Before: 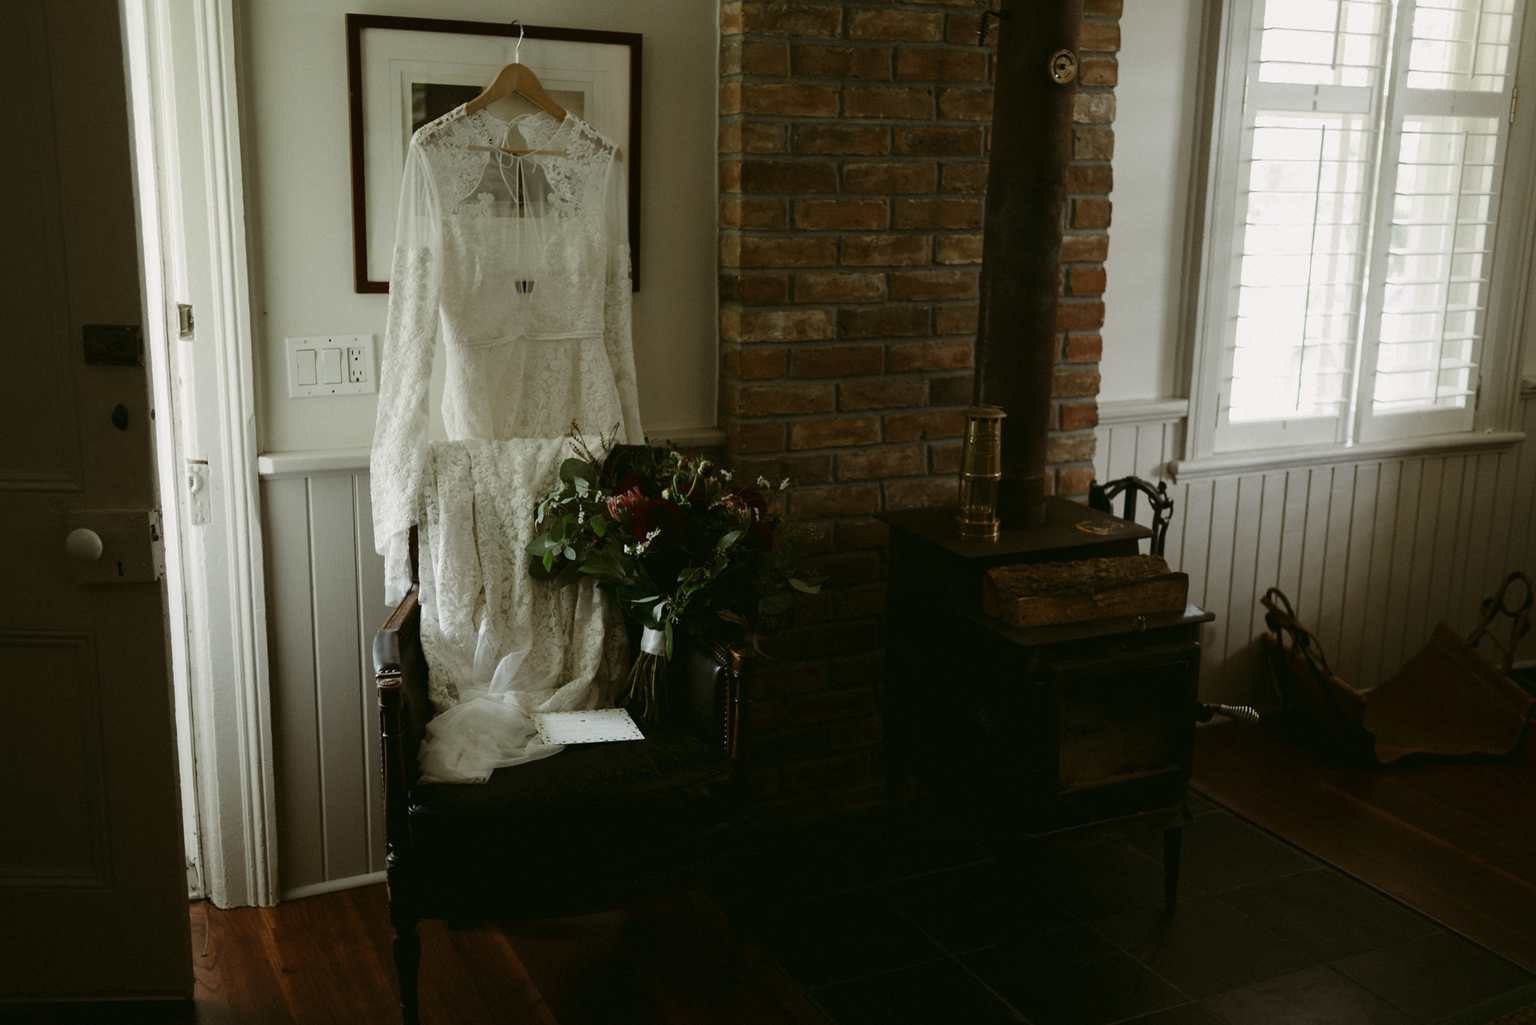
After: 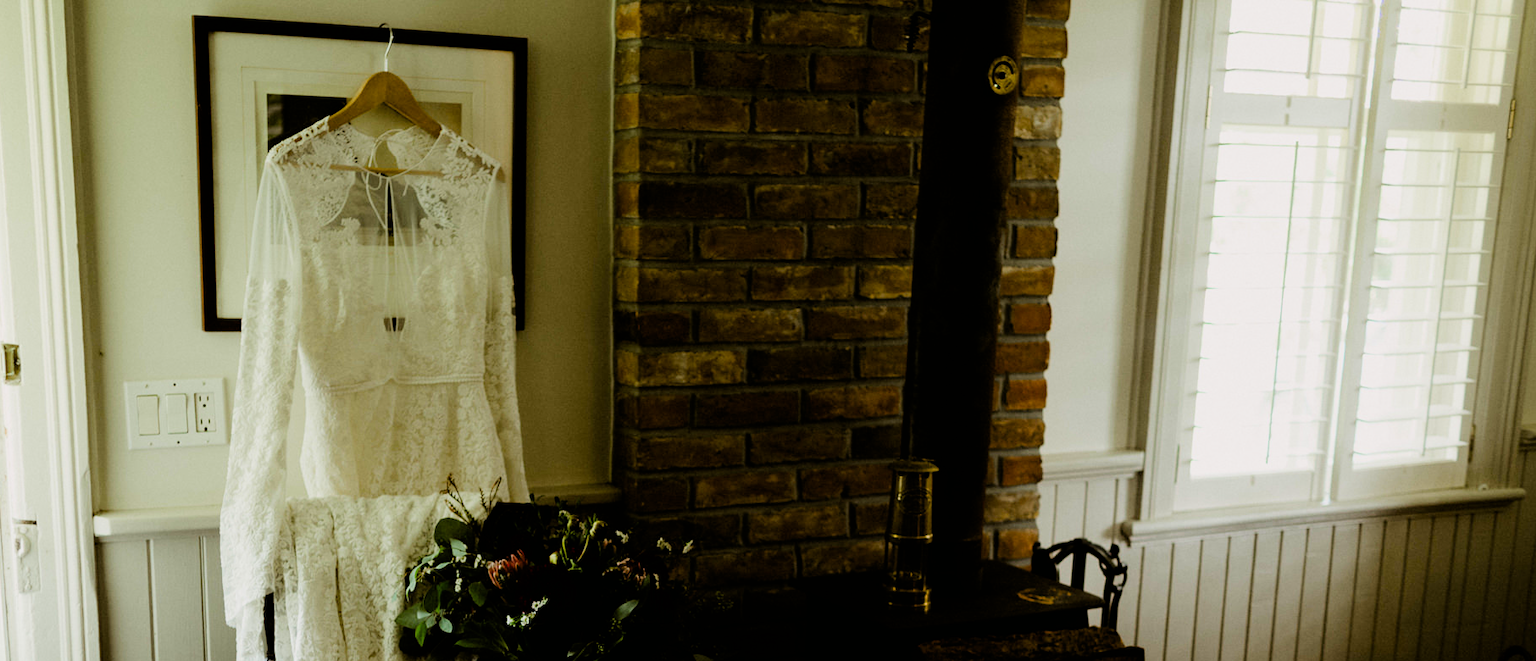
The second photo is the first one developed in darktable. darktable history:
color balance rgb: perceptual saturation grading › global saturation 73.765%, perceptual saturation grading › shadows -29.609%, perceptual brilliance grading › global brilliance 10.591%, perceptual brilliance grading › shadows 15.515%, global vibrance 20%
crop and rotate: left 11.452%, bottom 42.827%
tone equalizer: mask exposure compensation -0.501 EV
filmic rgb: black relative exposure -5.08 EV, white relative exposure 3.99 EV, hardness 2.89, contrast 1.296, highlights saturation mix -11.2%
